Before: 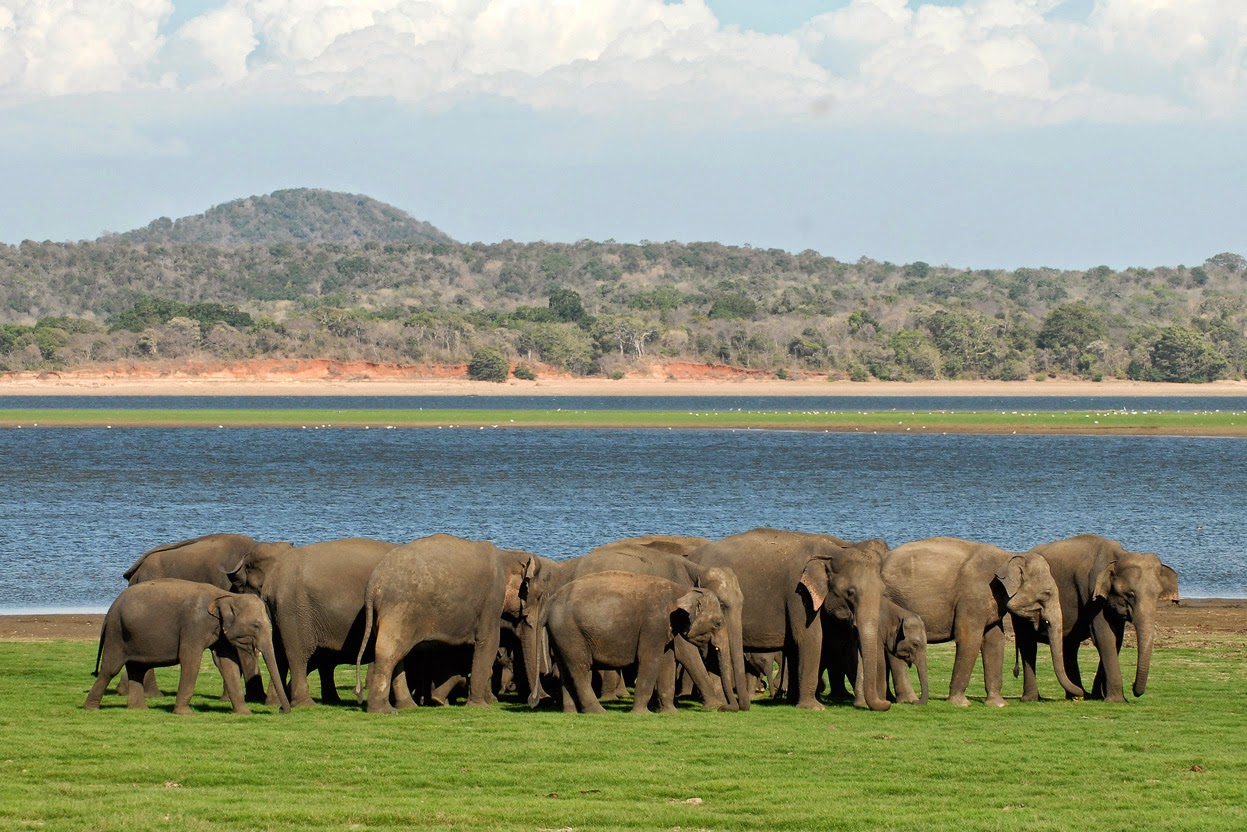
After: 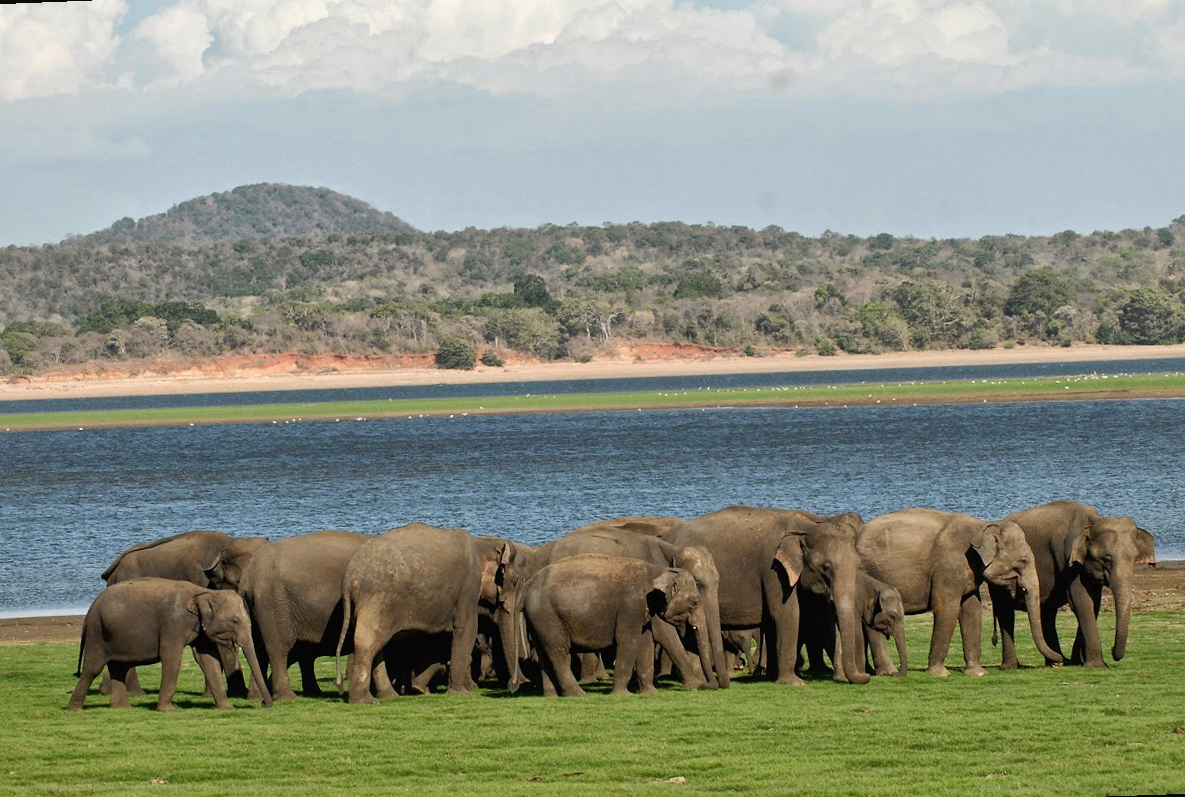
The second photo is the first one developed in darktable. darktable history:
rotate and perspective: rotation -2.12°, lens shift (vertical) 0.009, lens shift (horizontal) -0.008, automatic cropping original format, crop left 0.036, crop right 0.964, crop top 0.05, crop bottom 0.959
local contrast: mode bilateral grid, contrast 20, coarseness 50, detail 130%, midtone range 0.2
contrast brightness saturation: contrast -0.08, brightness -0.04, saturation -0.11
